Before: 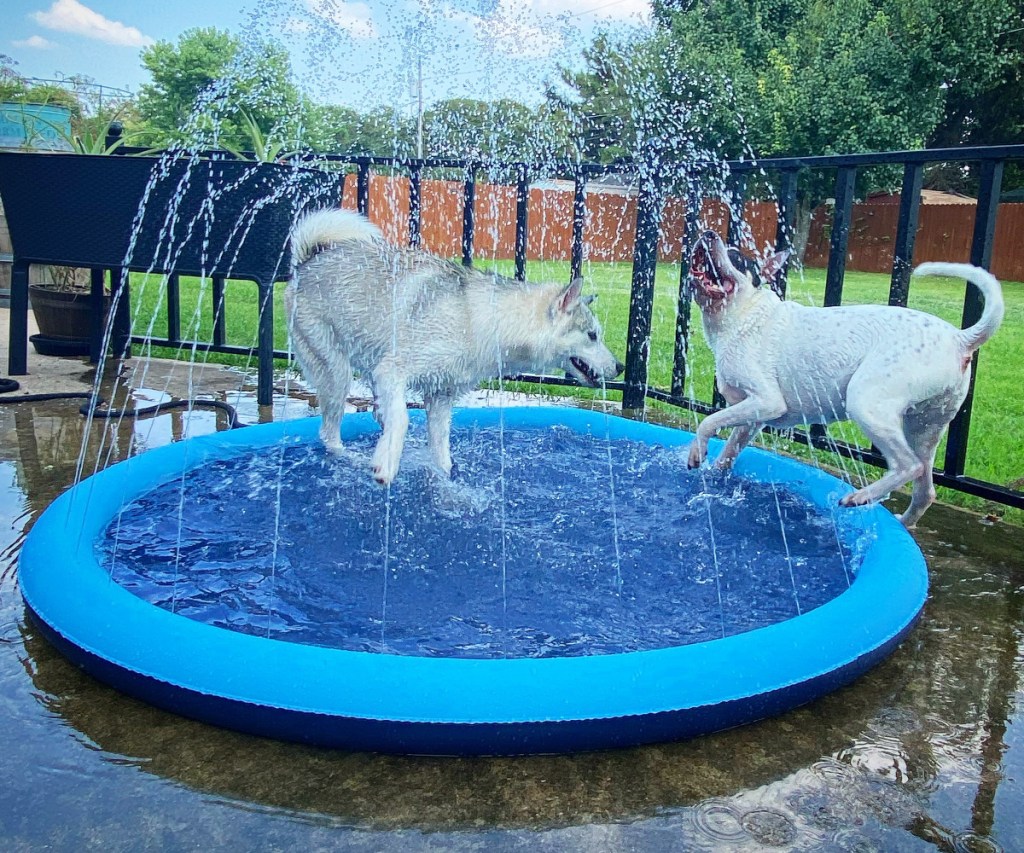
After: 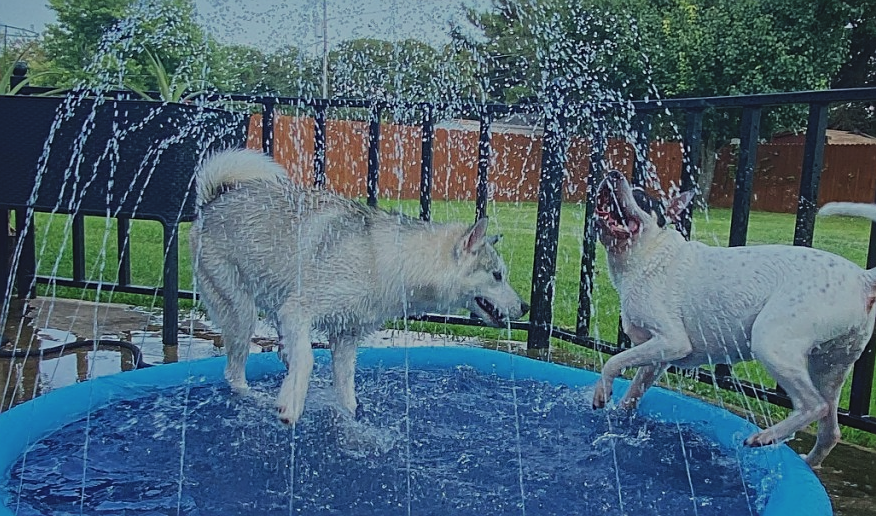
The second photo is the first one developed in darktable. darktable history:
exposure: black level correction -0.016, exposure -1.049 EV, compensate highlight preservation false
sharpen: on, module defaults
crop and rotate: left 9.327%, top 7.209%, right 5.05%, bottom 32.25%
